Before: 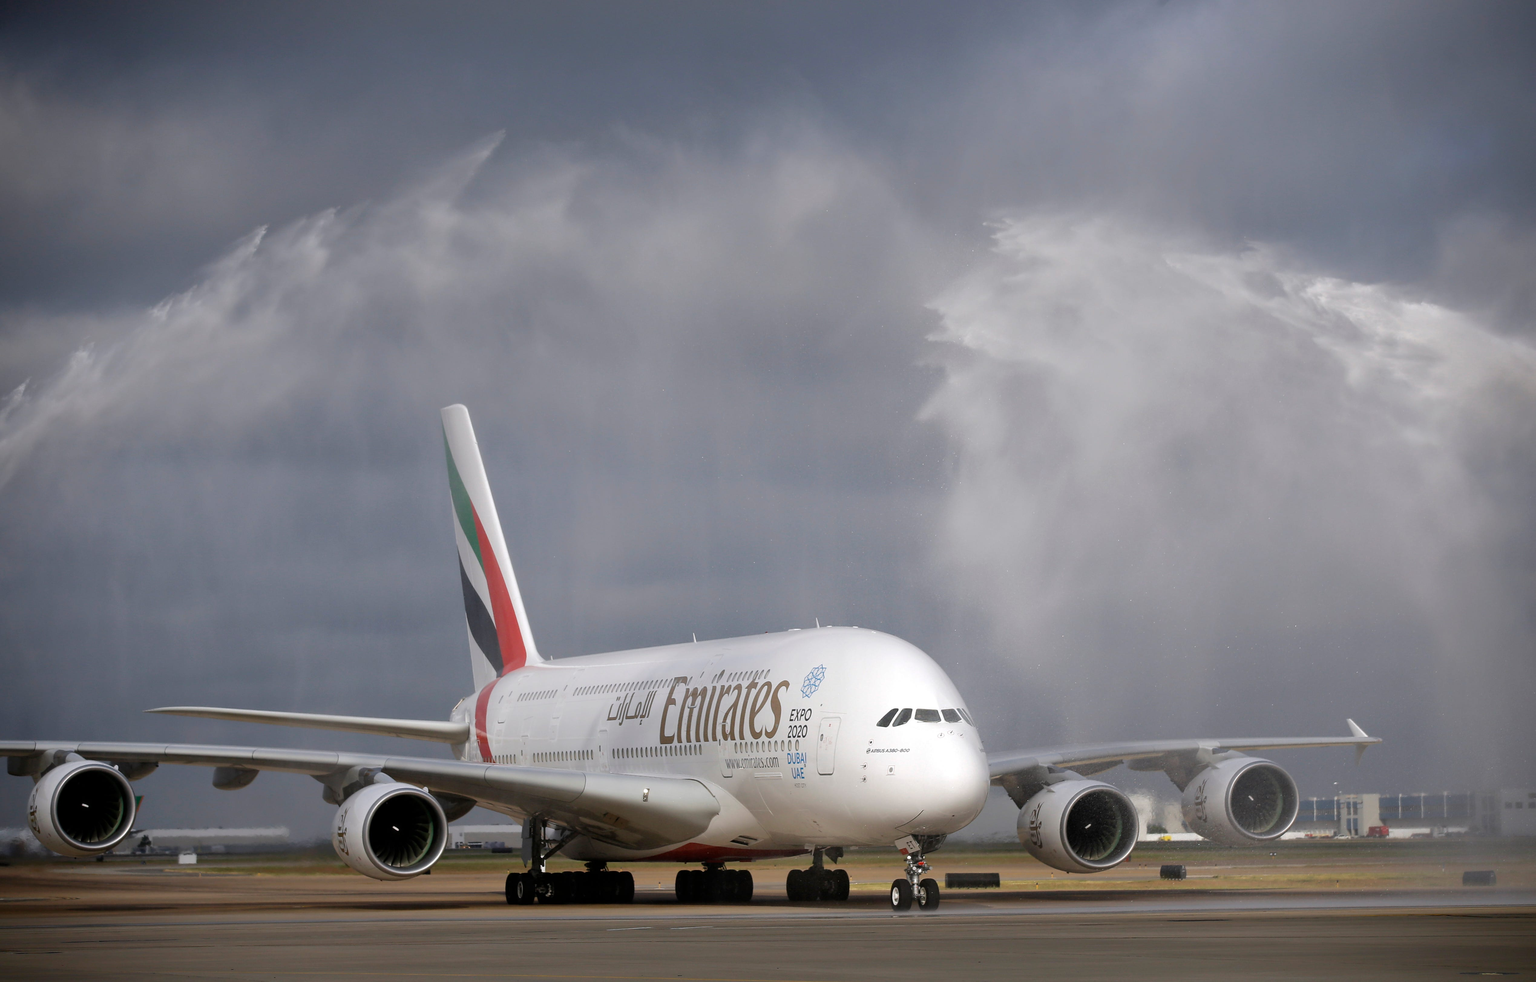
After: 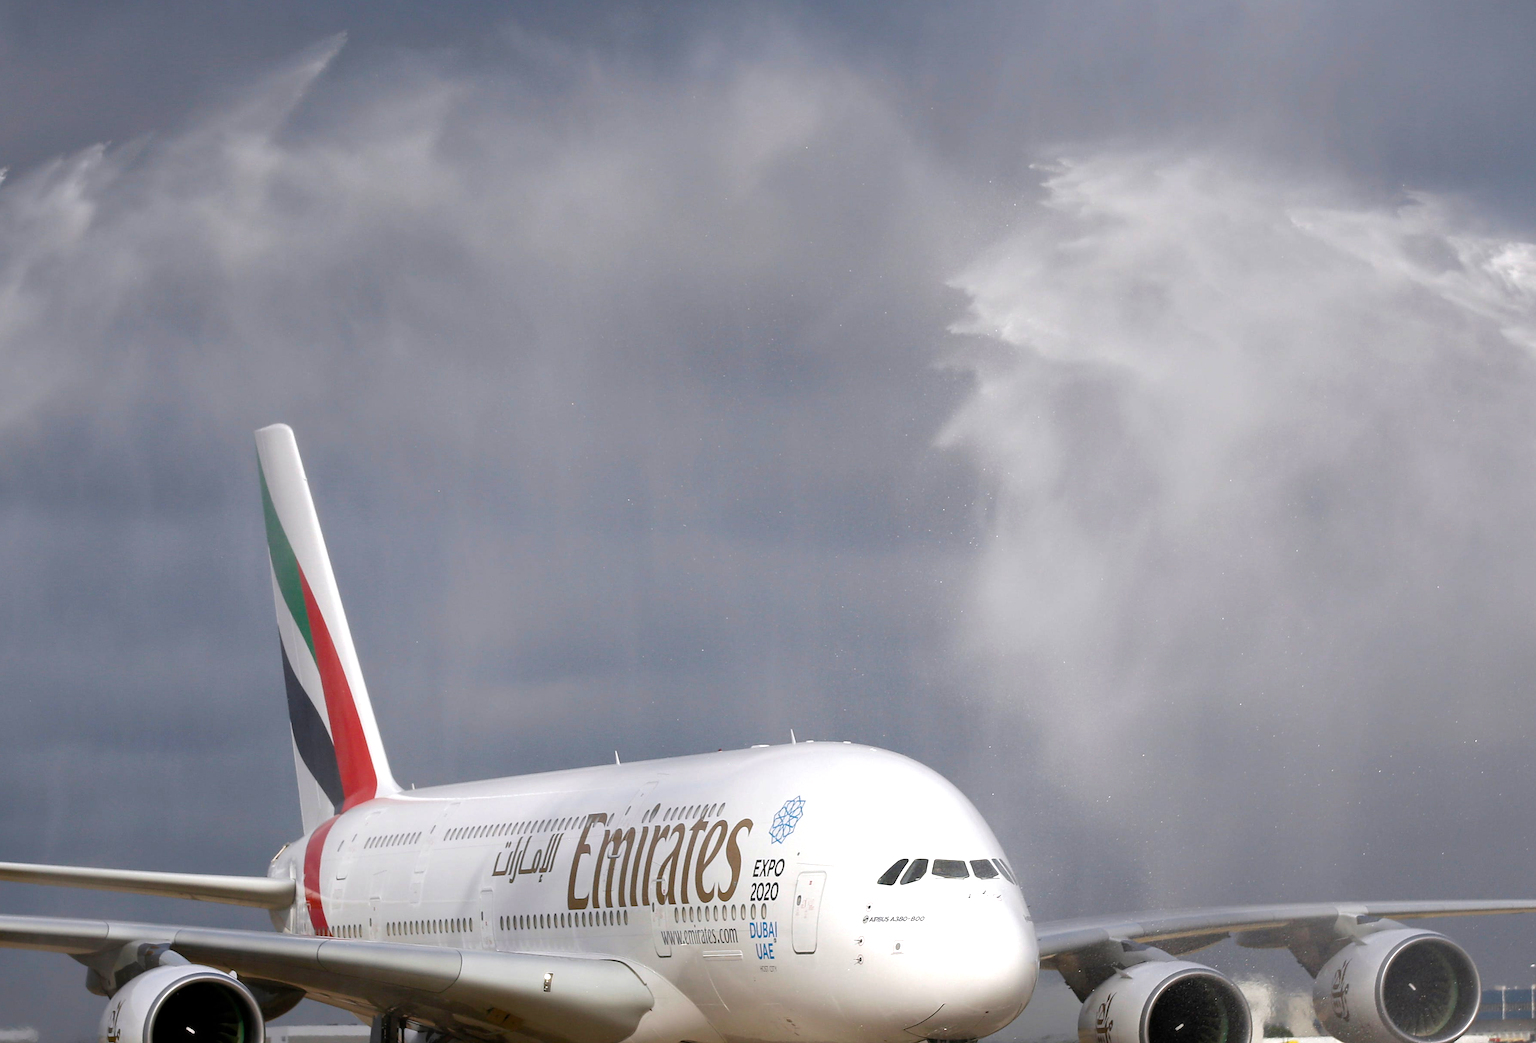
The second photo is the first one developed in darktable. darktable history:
crop and rotate: left 17.133%, top 10.978%, right 12.852%, bottom 14.648%
color balance rgb: shadows lift › hue 85.22°, power › hue 327.15°, perceptual saturation grading › global saturation 20%, perceptual saturation grading › highlights -25.093%, perceptual saturation grading › shadows 24.904%, perceptual brilliance grading › highlights 10.585%, perceptual brilliance grading › shadows -11.552%, global vibrance 20%
